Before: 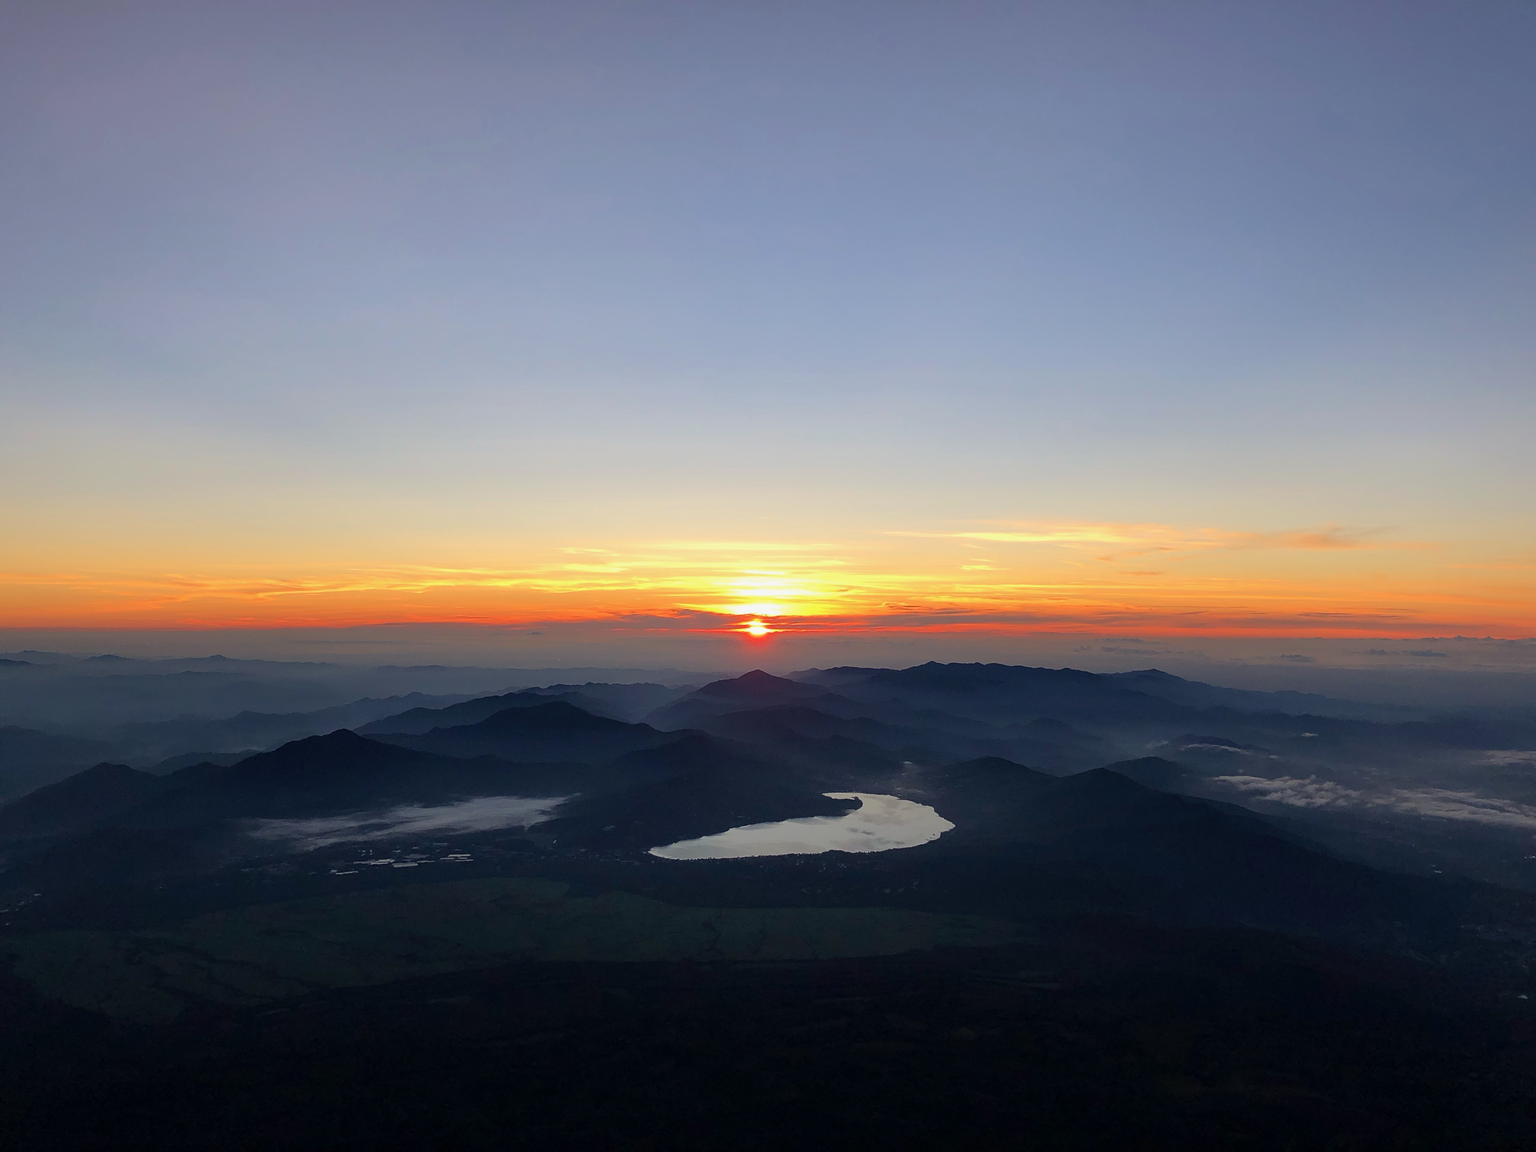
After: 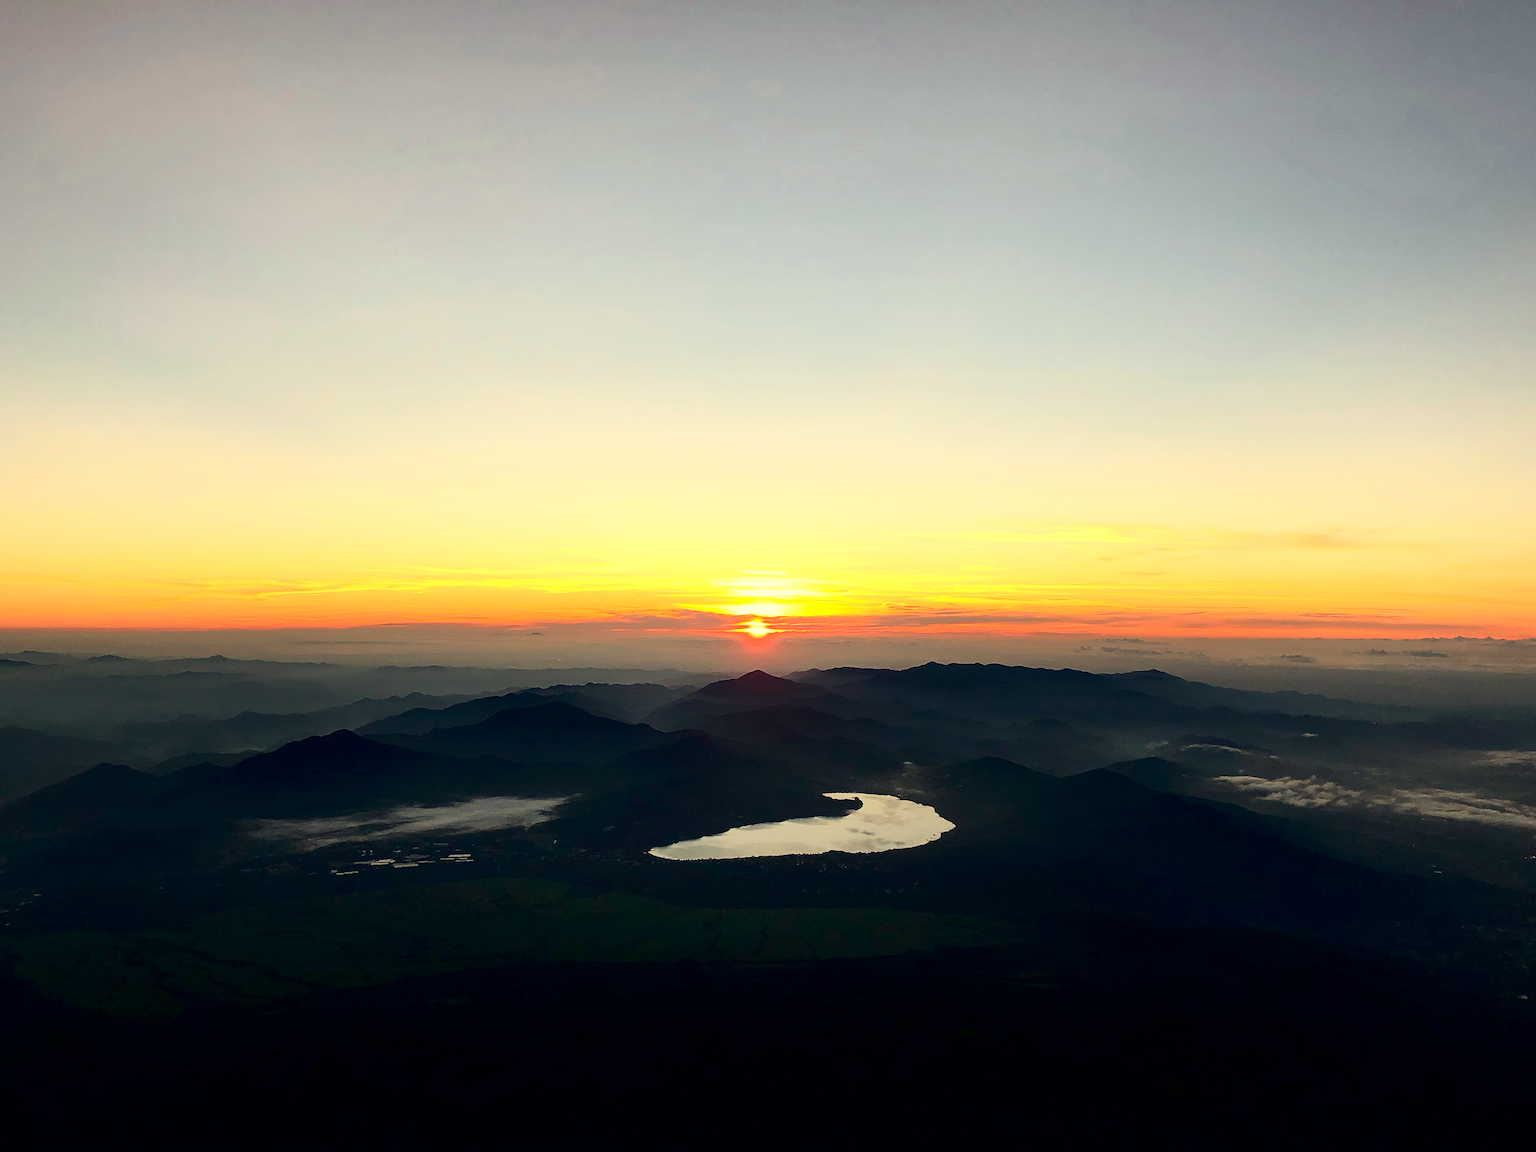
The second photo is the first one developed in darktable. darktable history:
exposure: black level correction 0, exposure 0.5 EV, compensate exposure bias true, compensate highlight preservation false
contrast brightness saturation: contrast 0.28
white balance: red 1.08, blue 0.791
